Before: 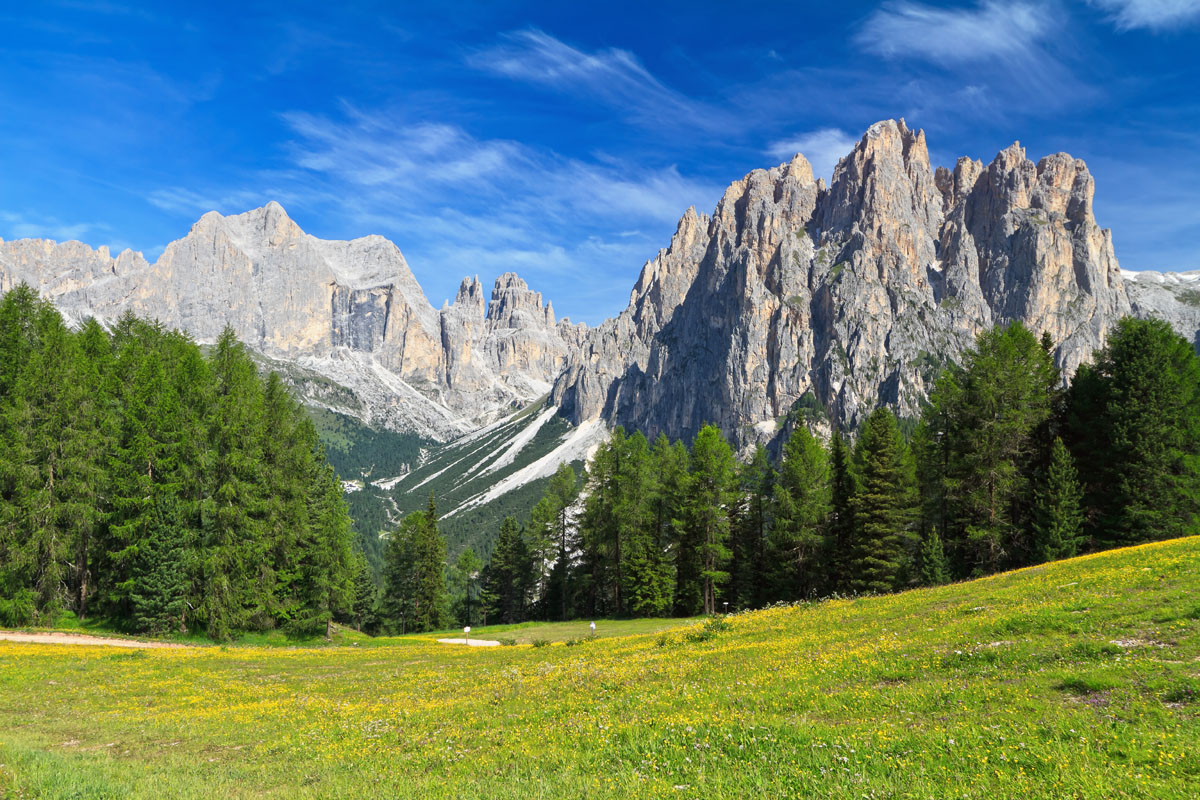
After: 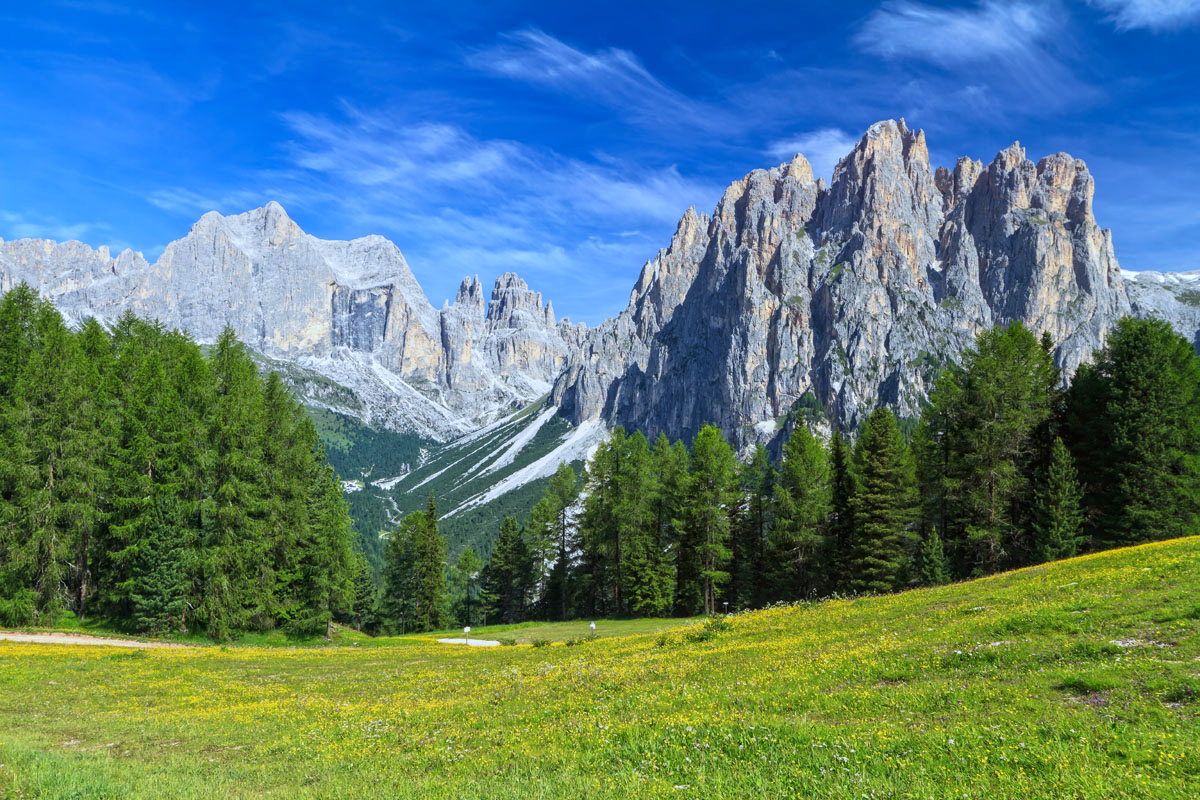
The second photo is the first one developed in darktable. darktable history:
local contrast: detail 115%
exposure: exposure -0.041 EV, compensate highlight preservation false
white balance: red 0.924, blue 1.095
velvia: on, module defaults
